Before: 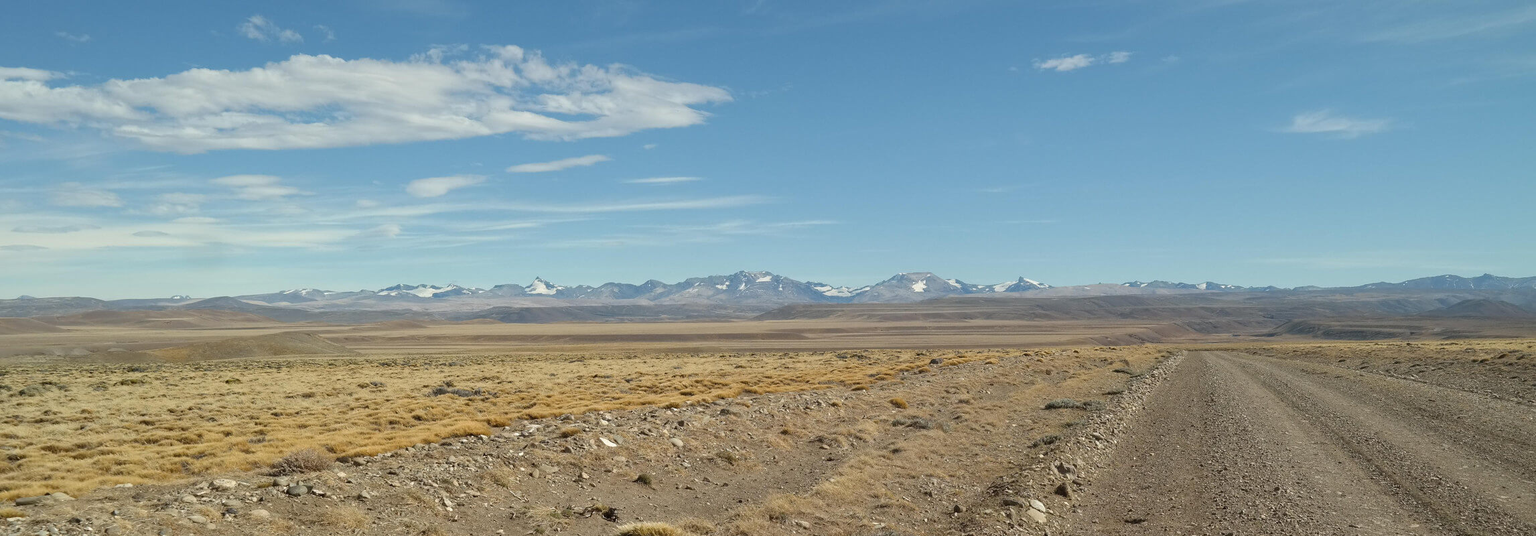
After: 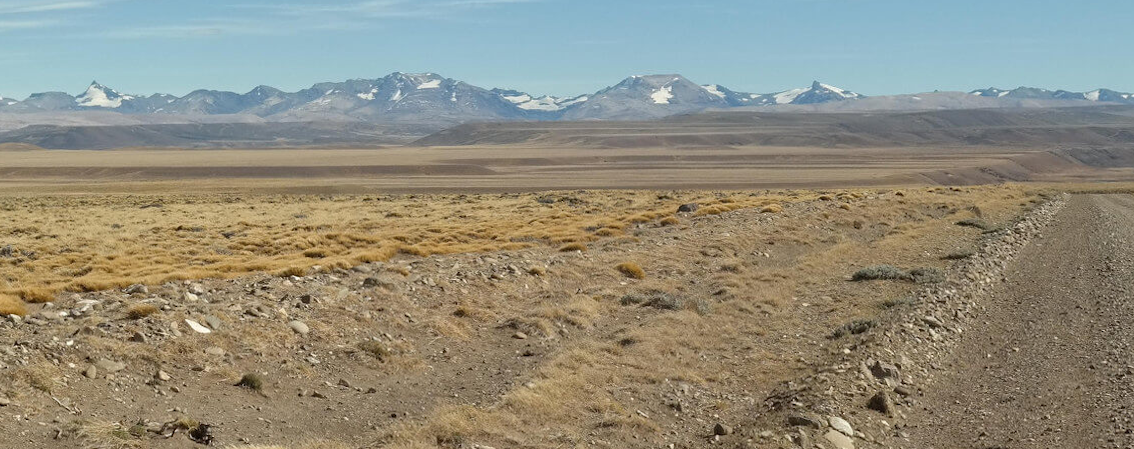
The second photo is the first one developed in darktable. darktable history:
rotate and perspective: lens shift (horizontal) -0.055, automatic cropping off
crop: left 29.672%, top 41.786%, right 20.851%, bottom 3.487%
